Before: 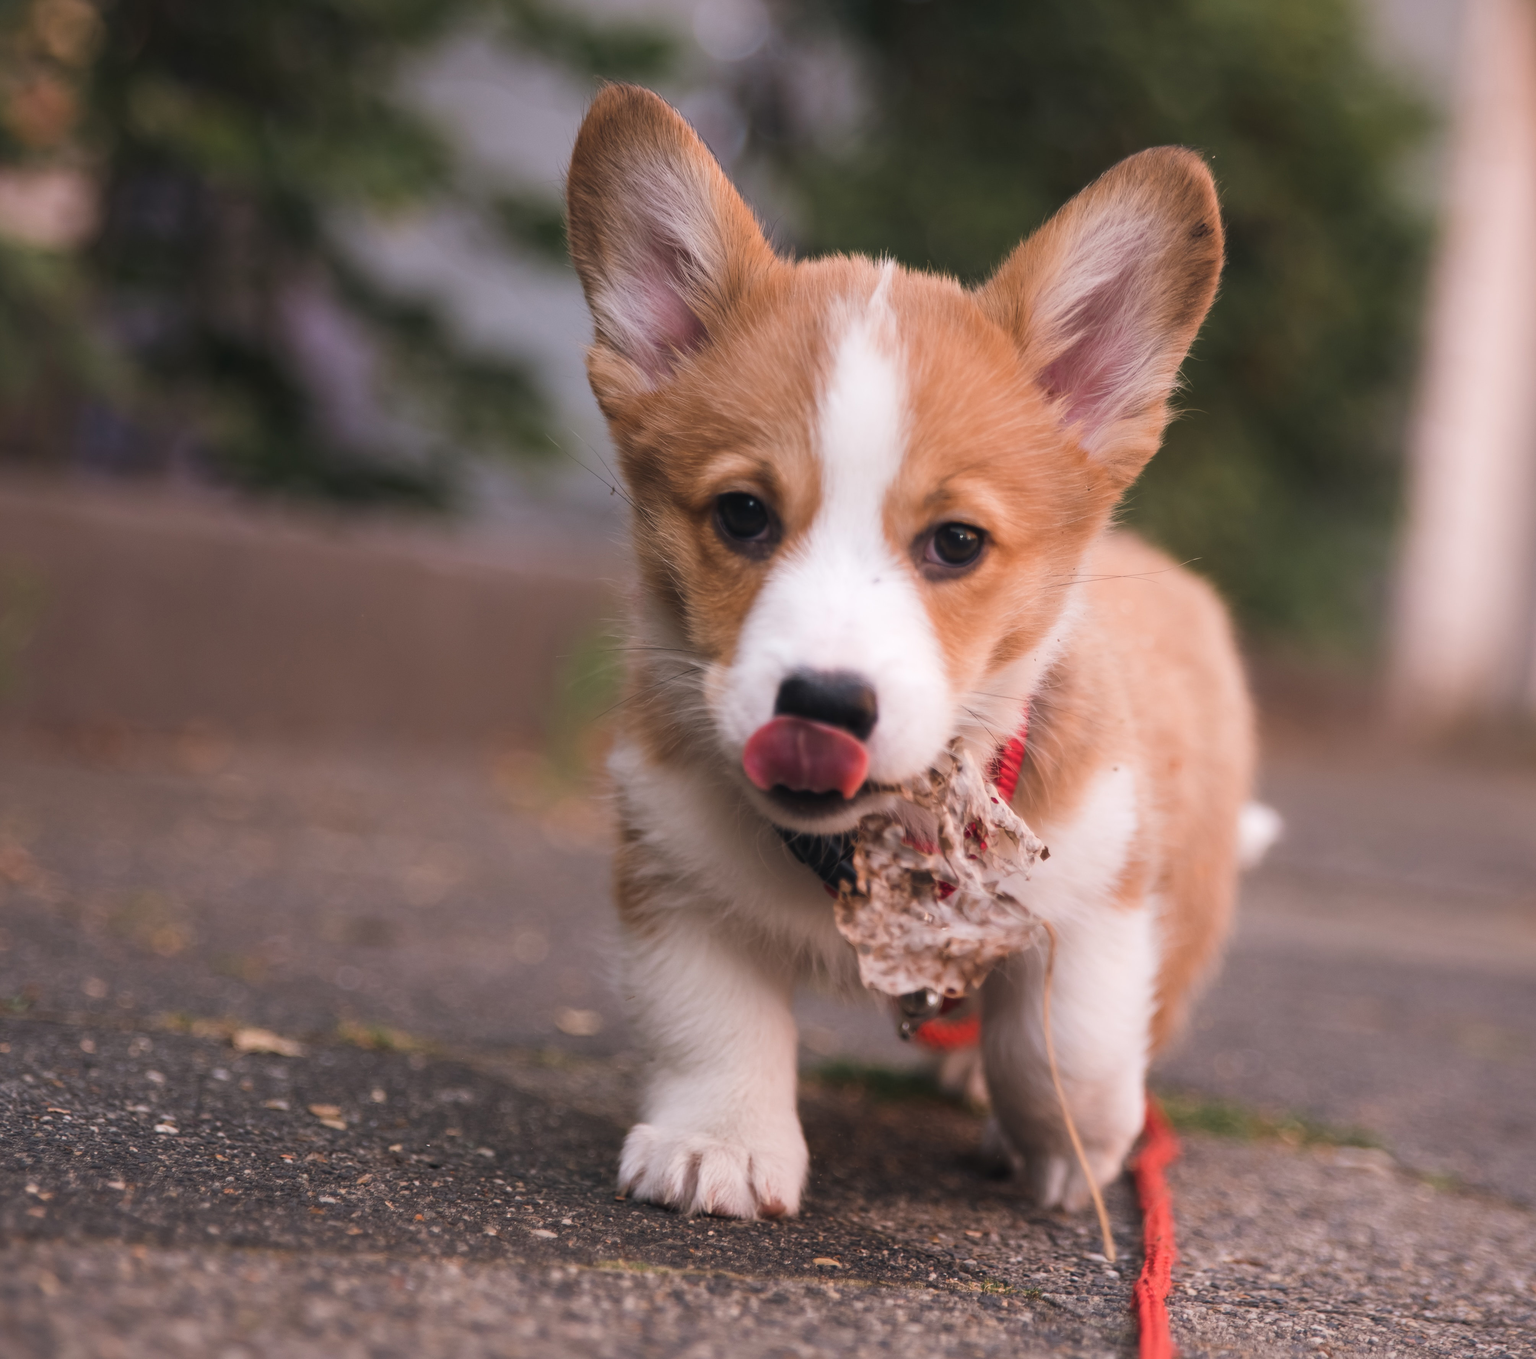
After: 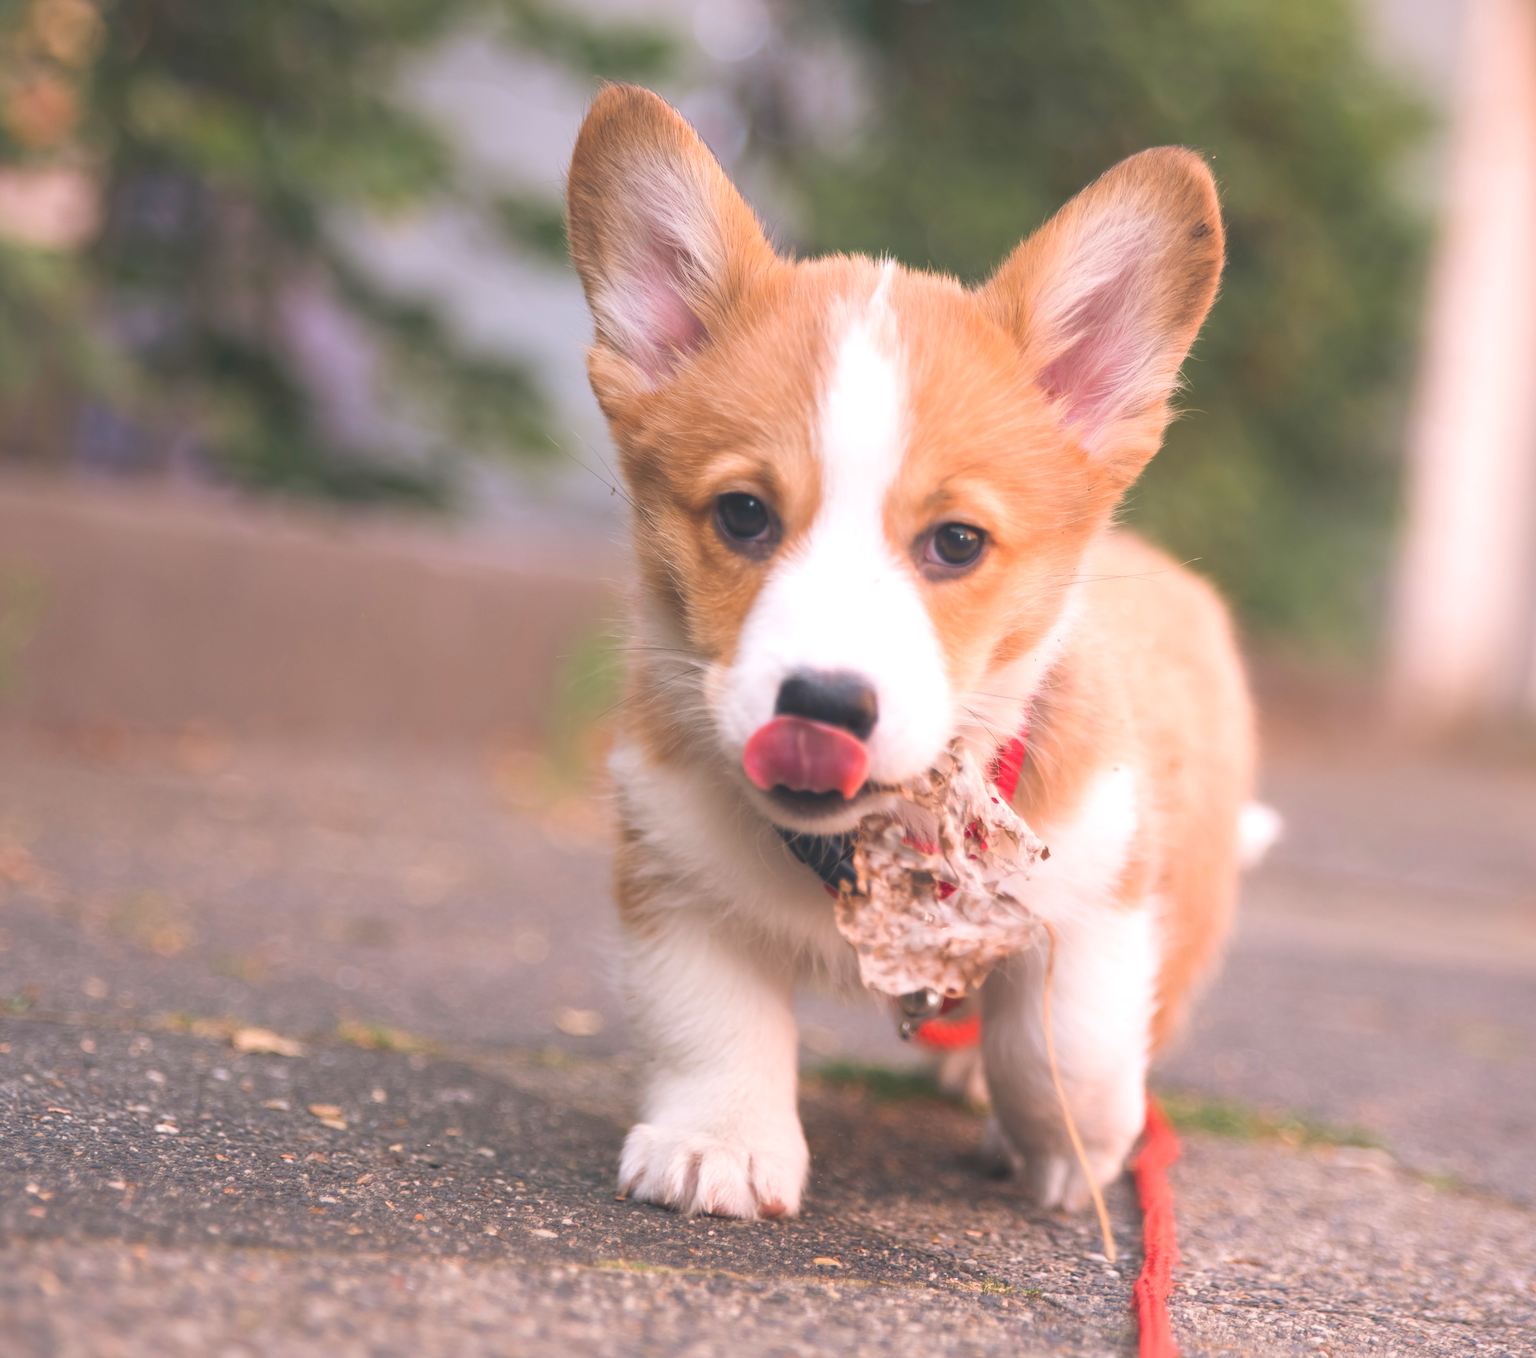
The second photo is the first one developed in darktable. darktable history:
color balance rgb: power › hue 328.42°, perceptual saturation grading › global saturation 0.056%, contrast -29.834%
exposure: exposure 1.506 EV, compensate highlight preservation false
